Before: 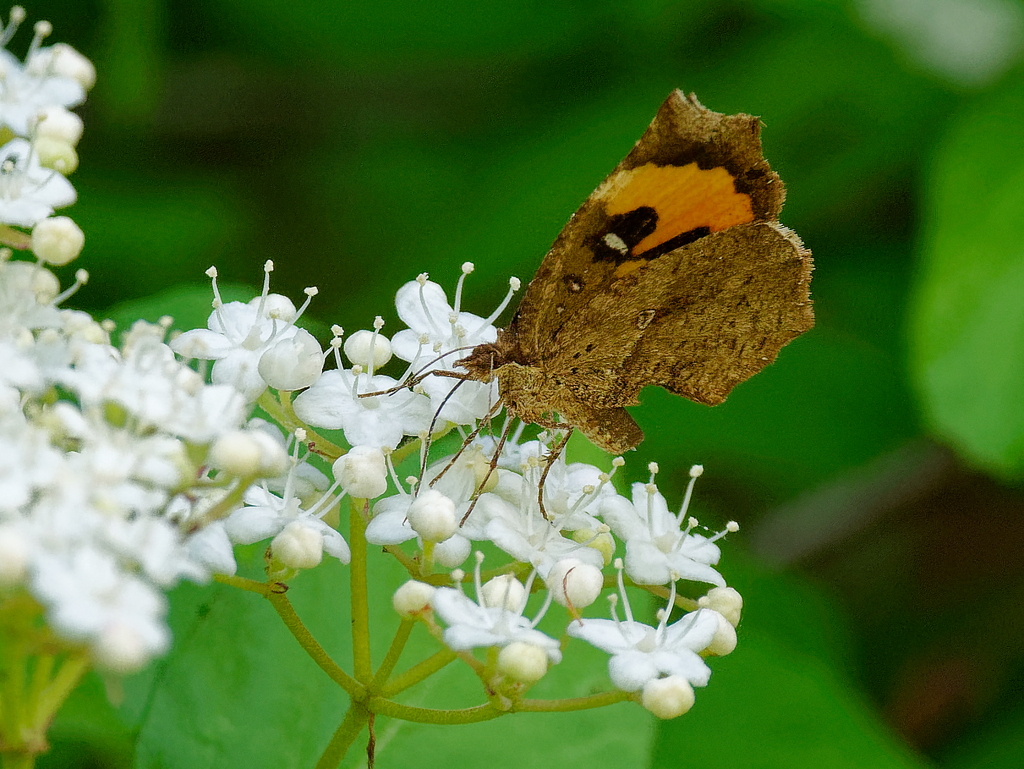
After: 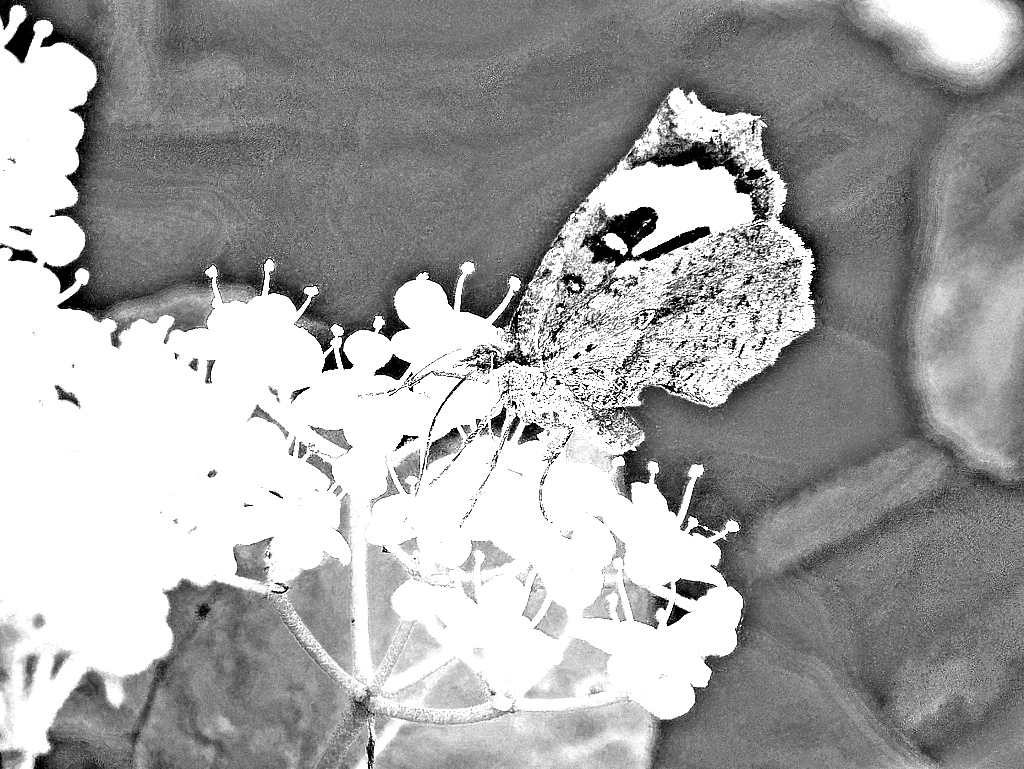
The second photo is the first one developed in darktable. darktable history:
exposure: exposure 1.5 EV, compensate highlight preservation false
white balance: red 3.316, blue 0.783
color correction: saturation 0.2
highpass: on, module defaults | blend: blend mode overlay, opacity 50%; mask: uniform (no mask)
